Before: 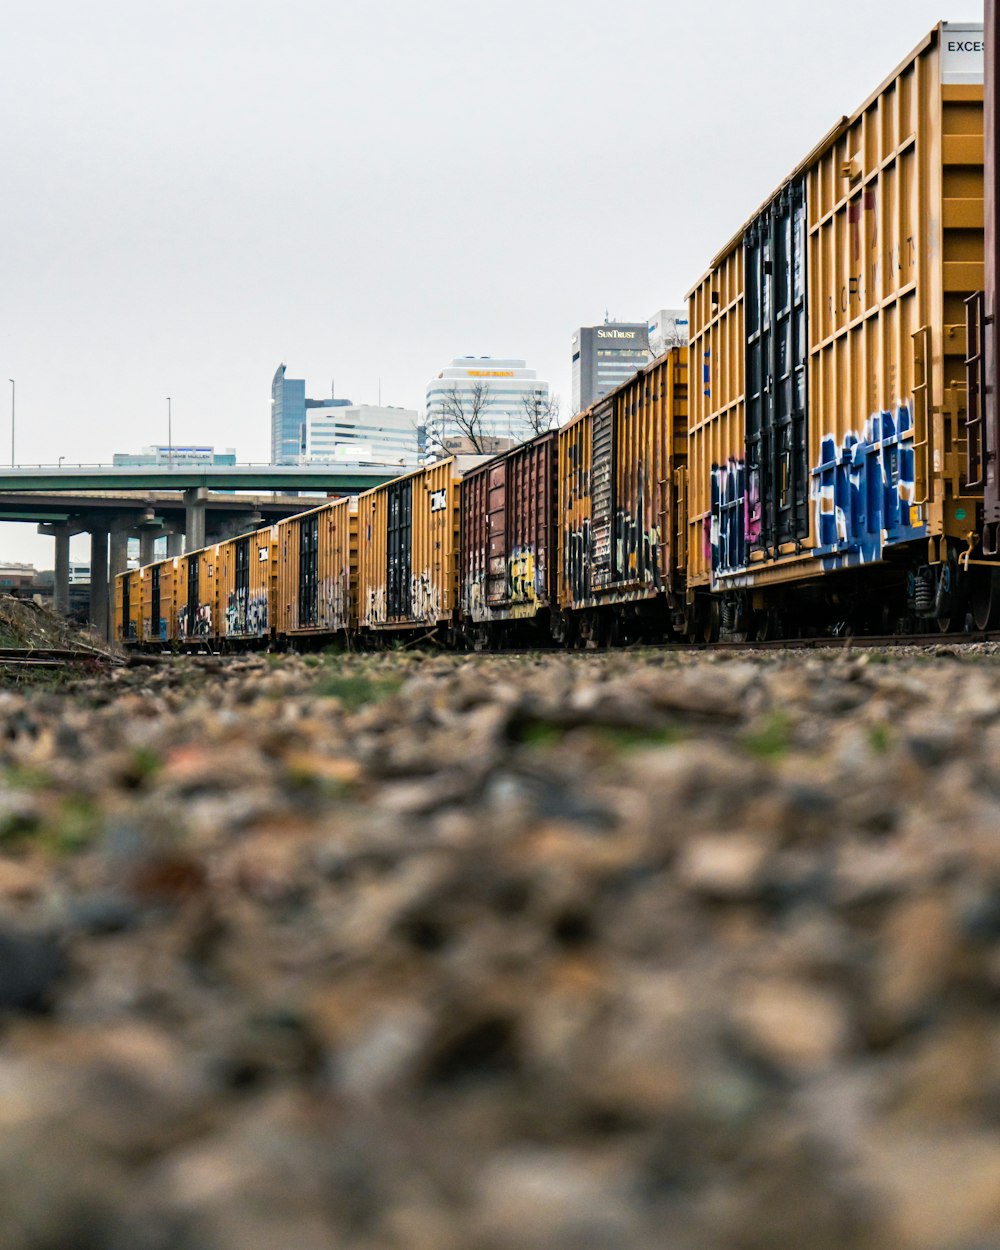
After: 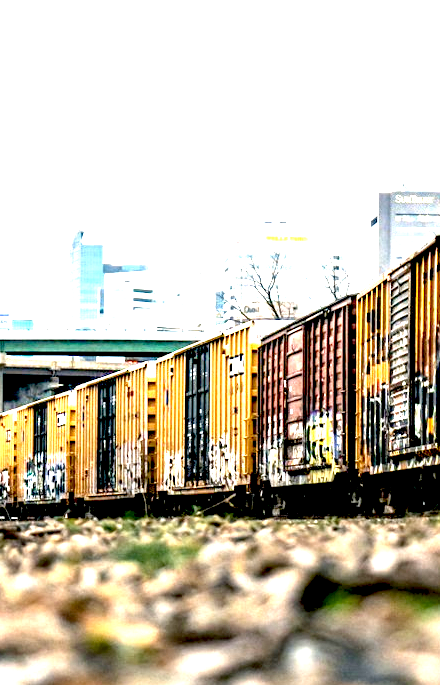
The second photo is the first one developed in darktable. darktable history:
exposure: black level correction 0.016, exposure 1.774 EV, compensate highlight preservation false
crop: left 20.248%, top 10.86%, right 35.675%, bottom 34.321%
local contrast: detail 135%, midtone range 0.75
